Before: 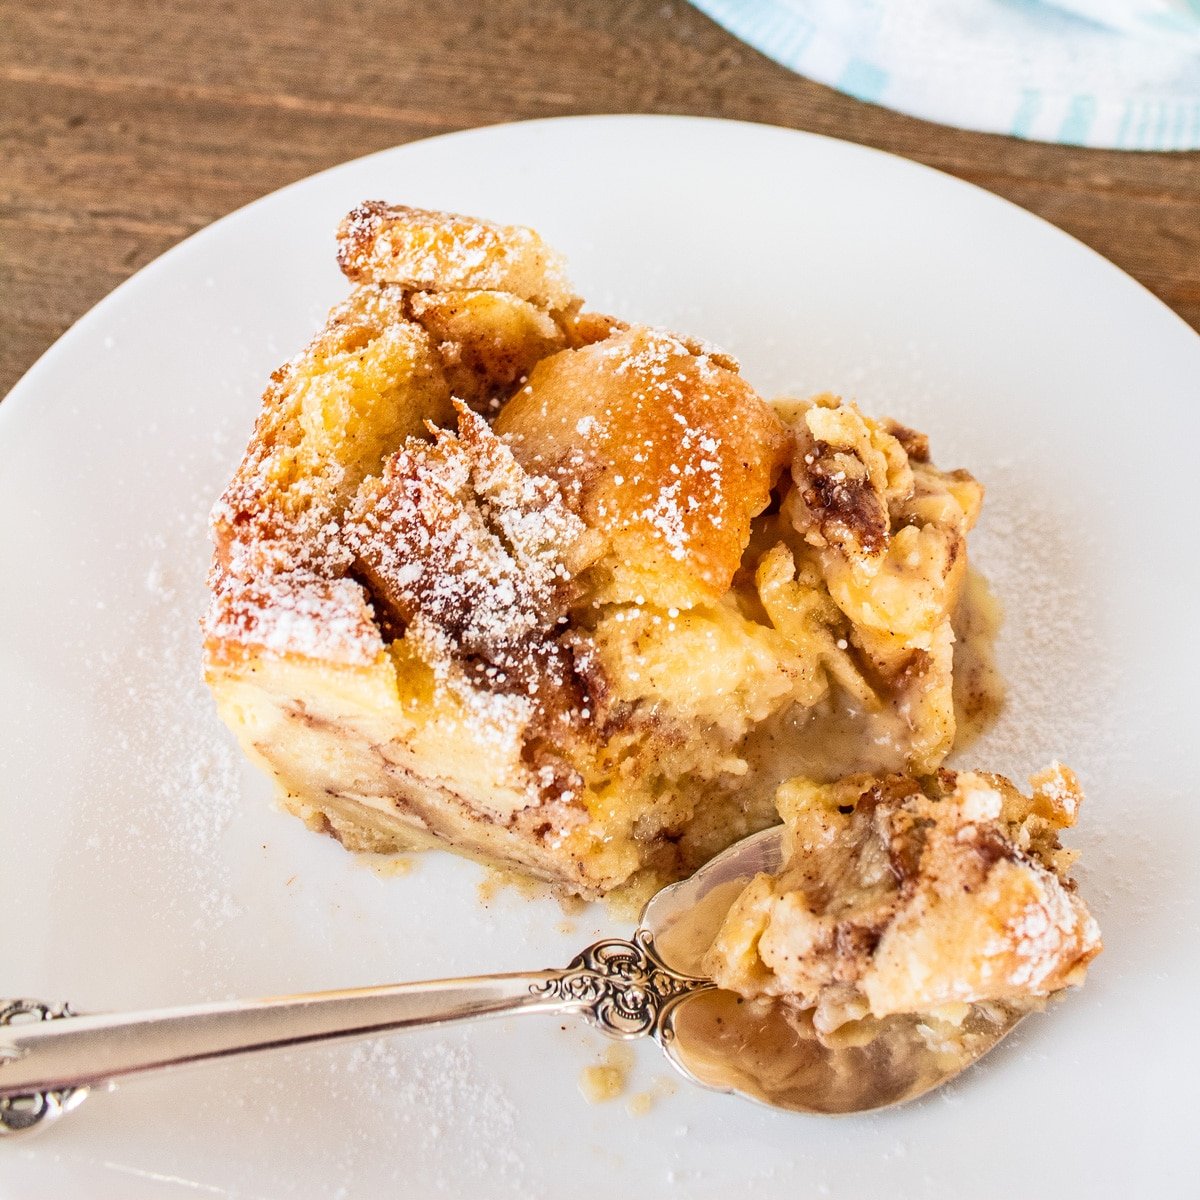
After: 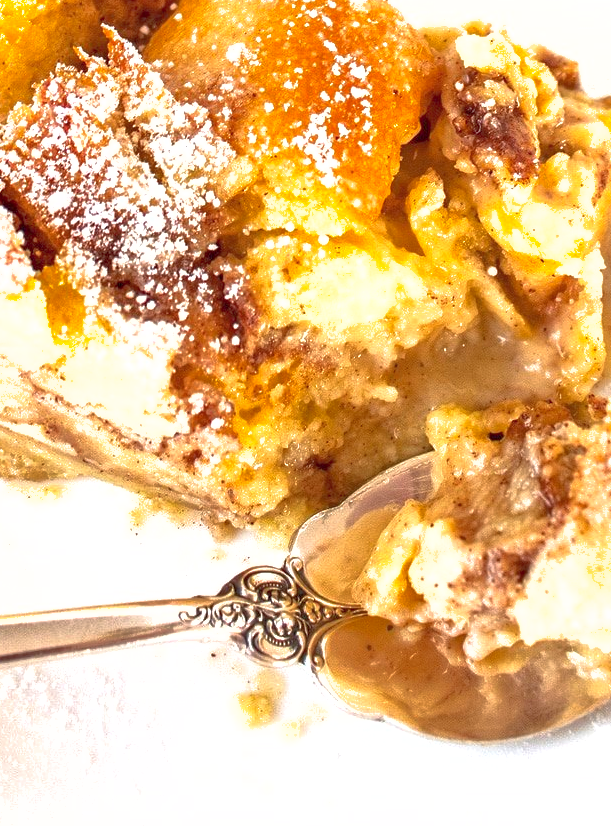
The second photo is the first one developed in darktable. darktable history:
exposure: exposure 0.657 EV, compensate highlight preservation false
crop and rotate: left 29.237%, top 31.152%, right 19.807%
shadows and highlights: on, module defaults
